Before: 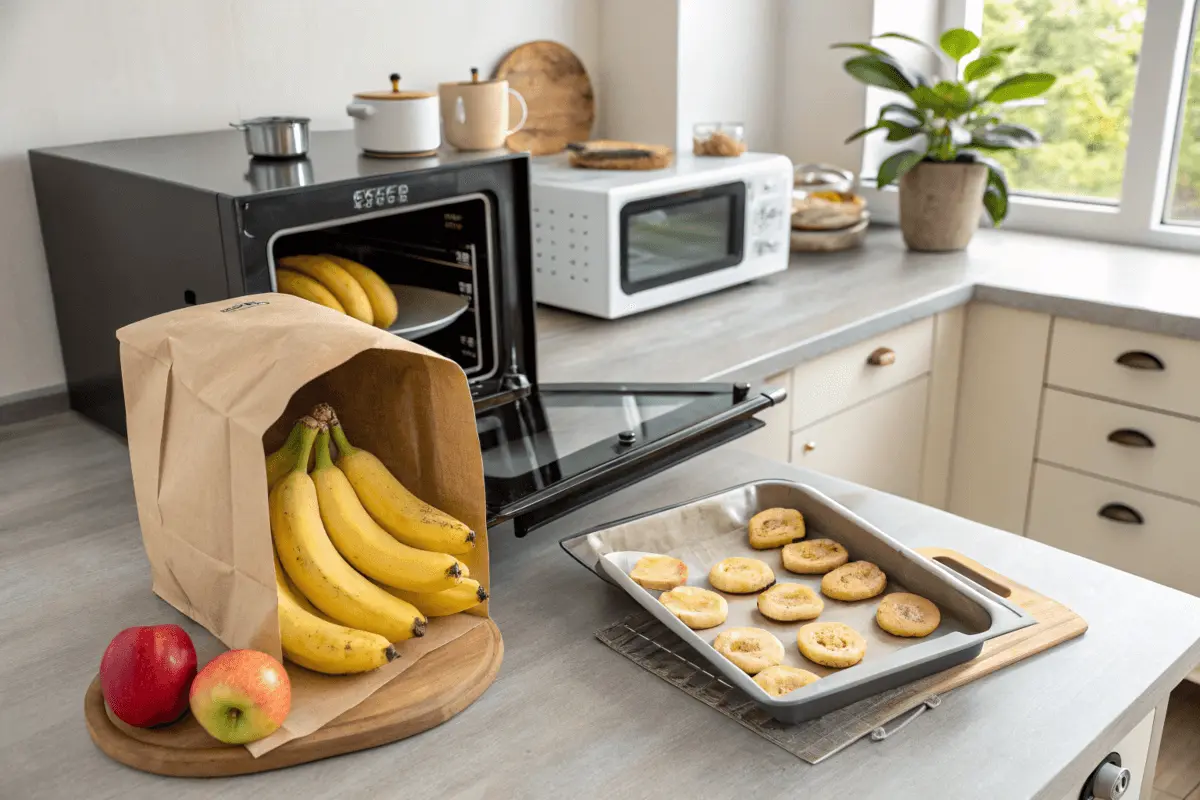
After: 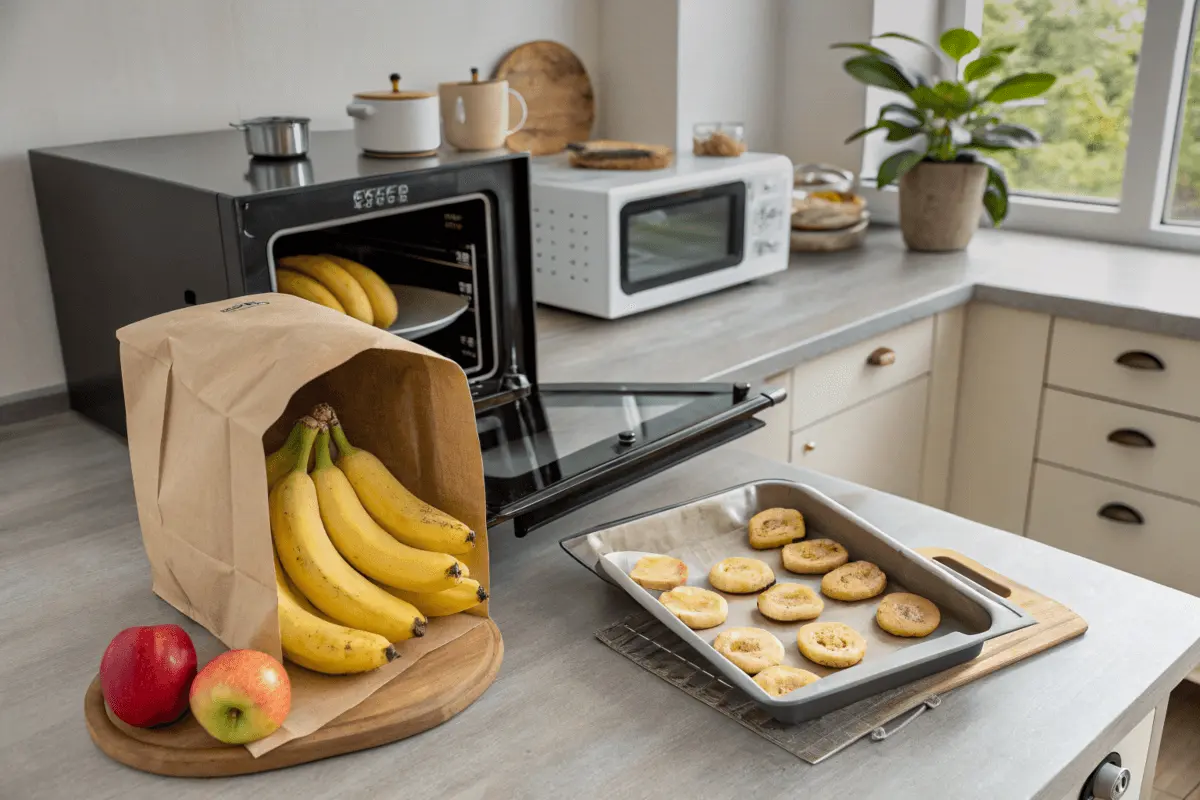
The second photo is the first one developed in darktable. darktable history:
graduated density: on, module defaults
shadows and highlights: highlights color adjustment 0%, low approximation 0.01, soften with gaussian
